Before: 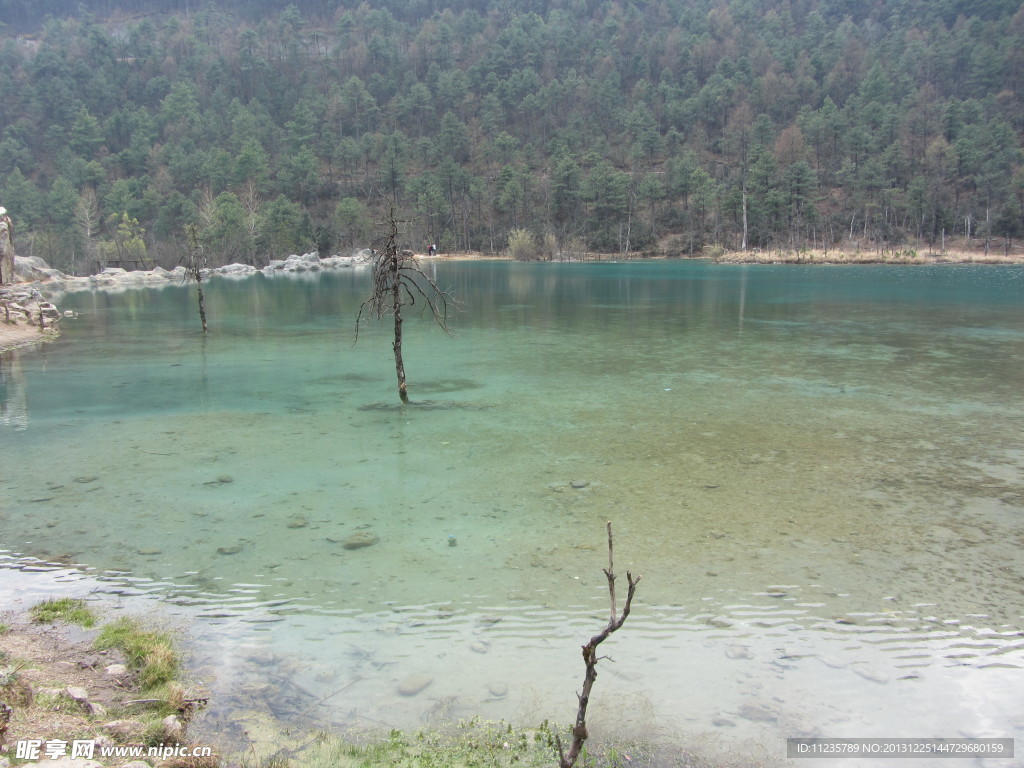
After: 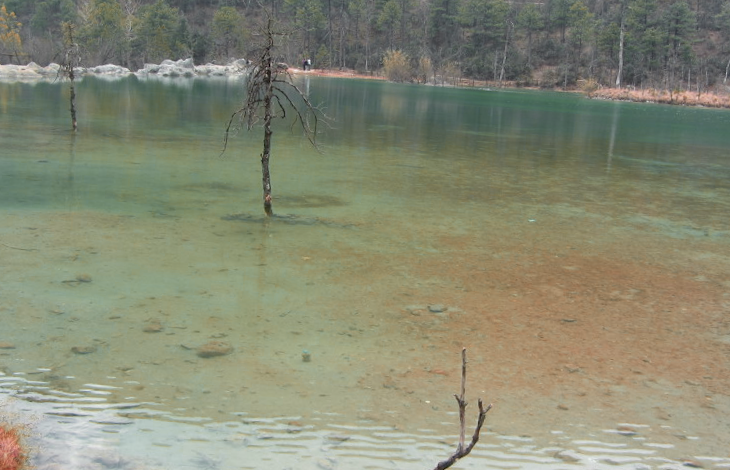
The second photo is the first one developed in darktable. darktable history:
crop and rotate: angle -4.04°, left 9.817%, top 21.087%, right 12.263%, bottom 12.018%
color zones: curves: ch0 [(0.826, 0.353)]; ch1 [(0.242, 0.647) (0.889, 0.342)]; ch2 [(0.246, 0.089) (0.969, 0.068)]
